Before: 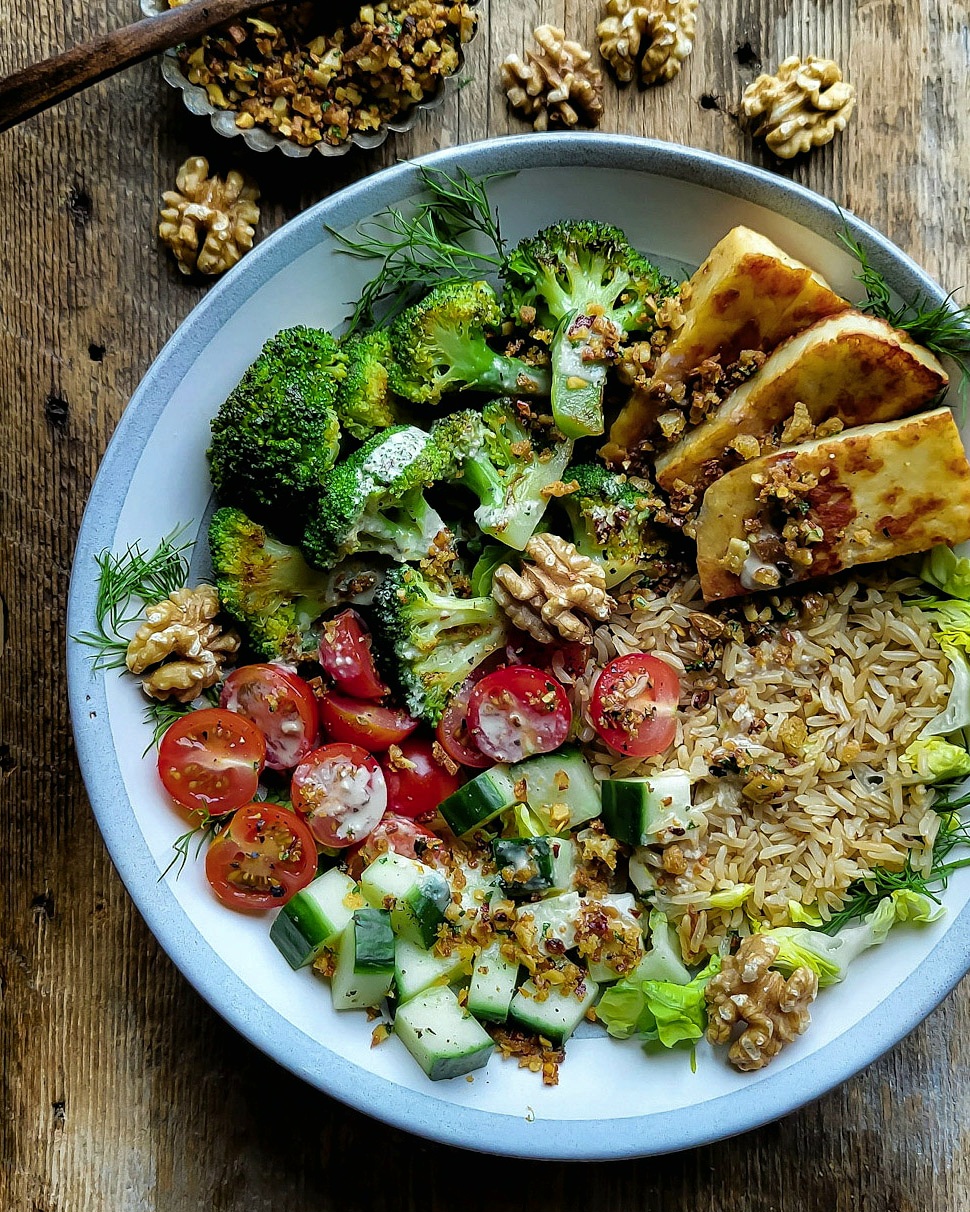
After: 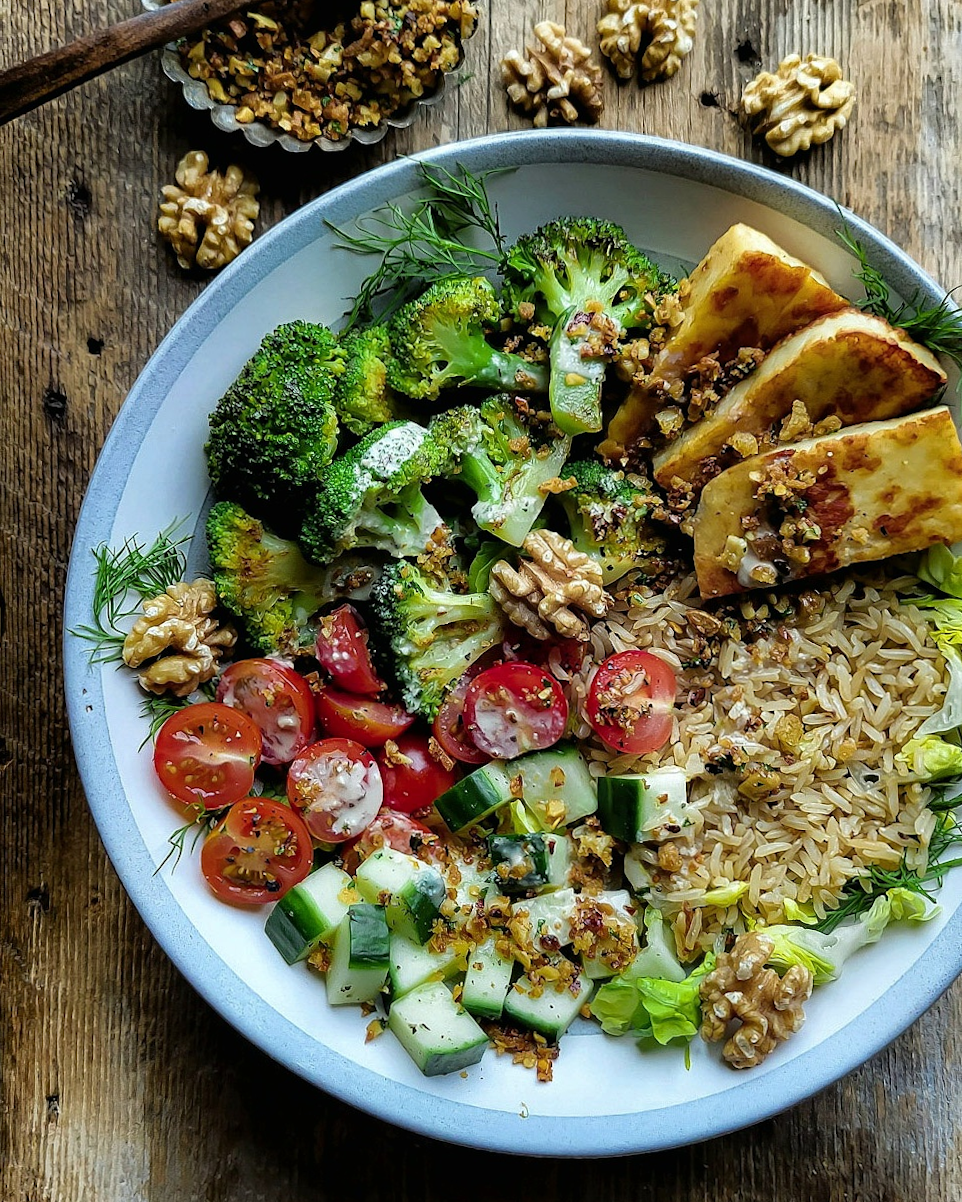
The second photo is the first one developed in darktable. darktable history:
crop and rotate: angle -0.35°
